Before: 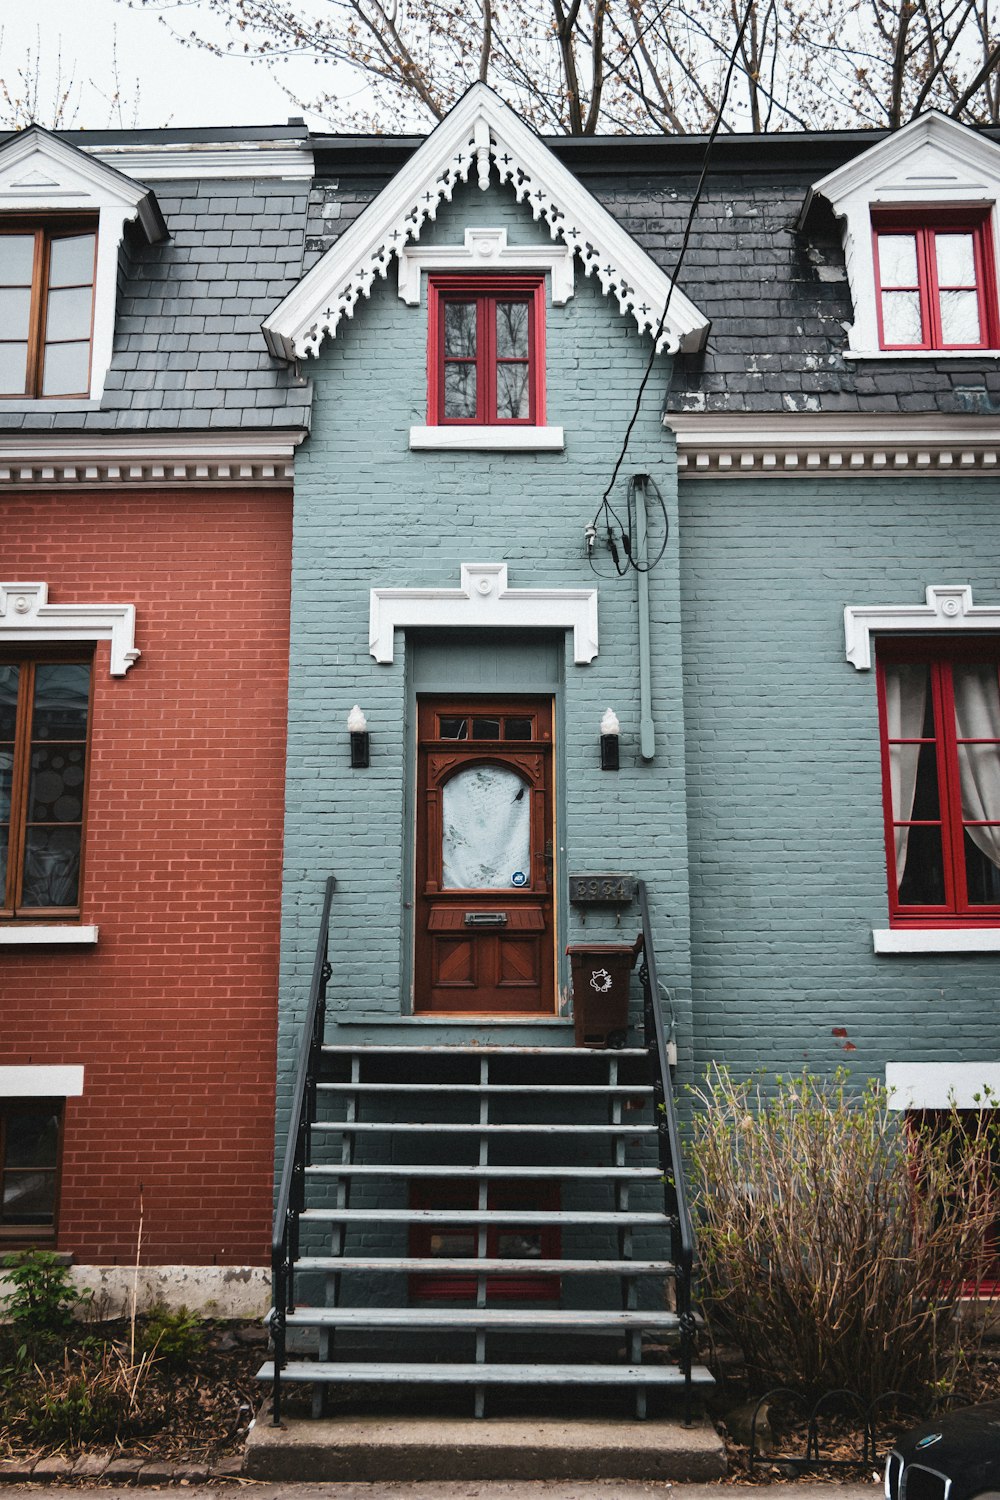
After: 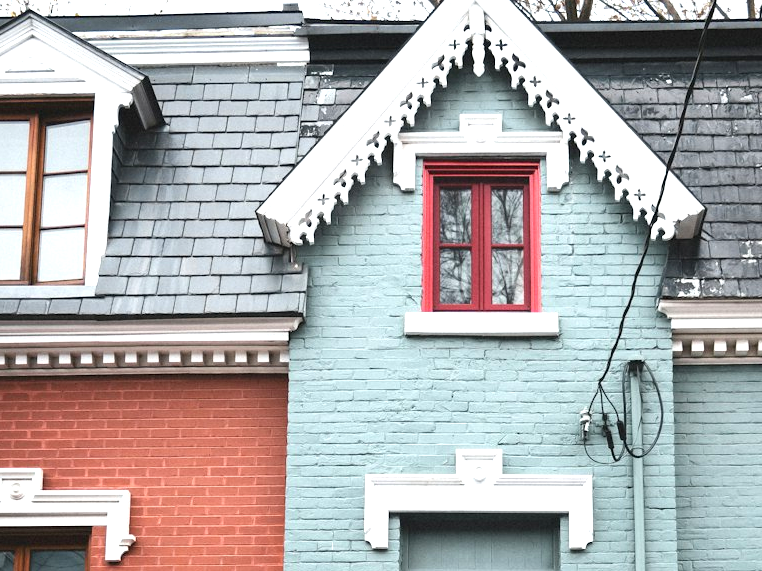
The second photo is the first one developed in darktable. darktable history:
tone equalizer: on, module defaults
crop: left 0.566%, top 7.642%, right 23.172%, bottom 54.237%
exposure: exposure 0.775 EV, compensate exposure bias true, compensate highlight preservation false
